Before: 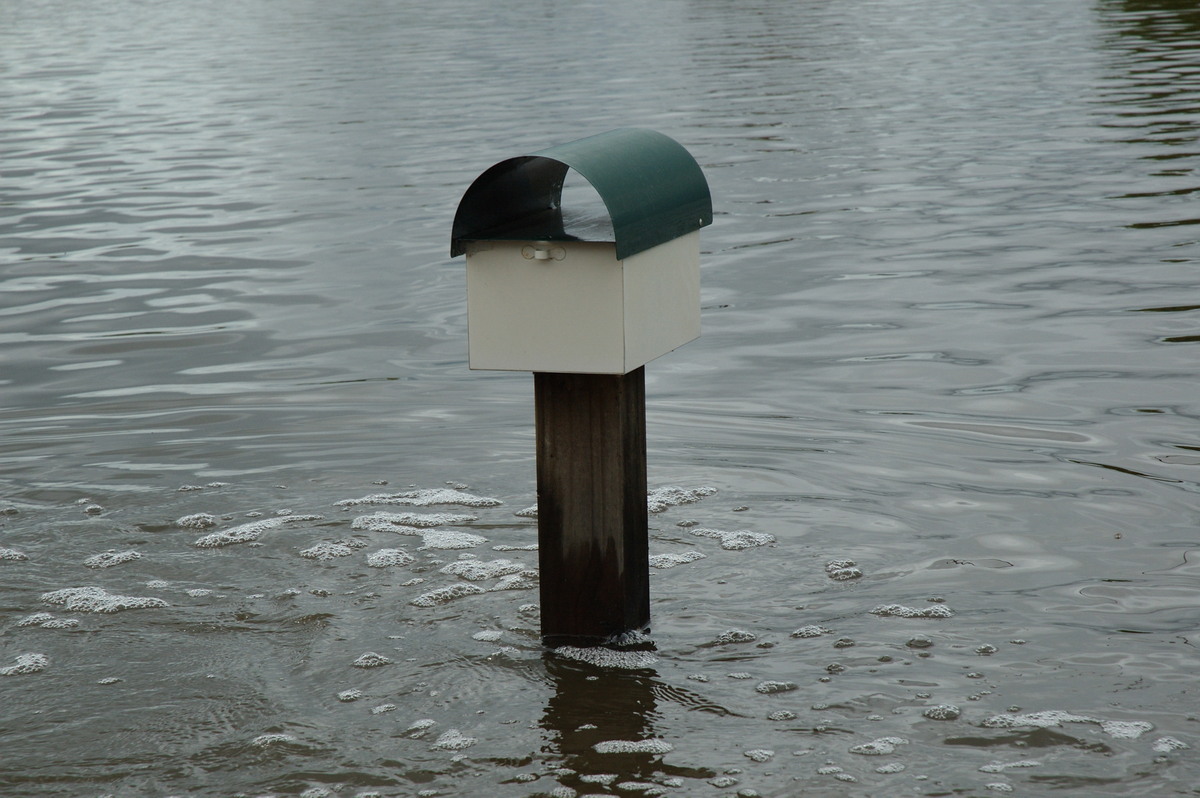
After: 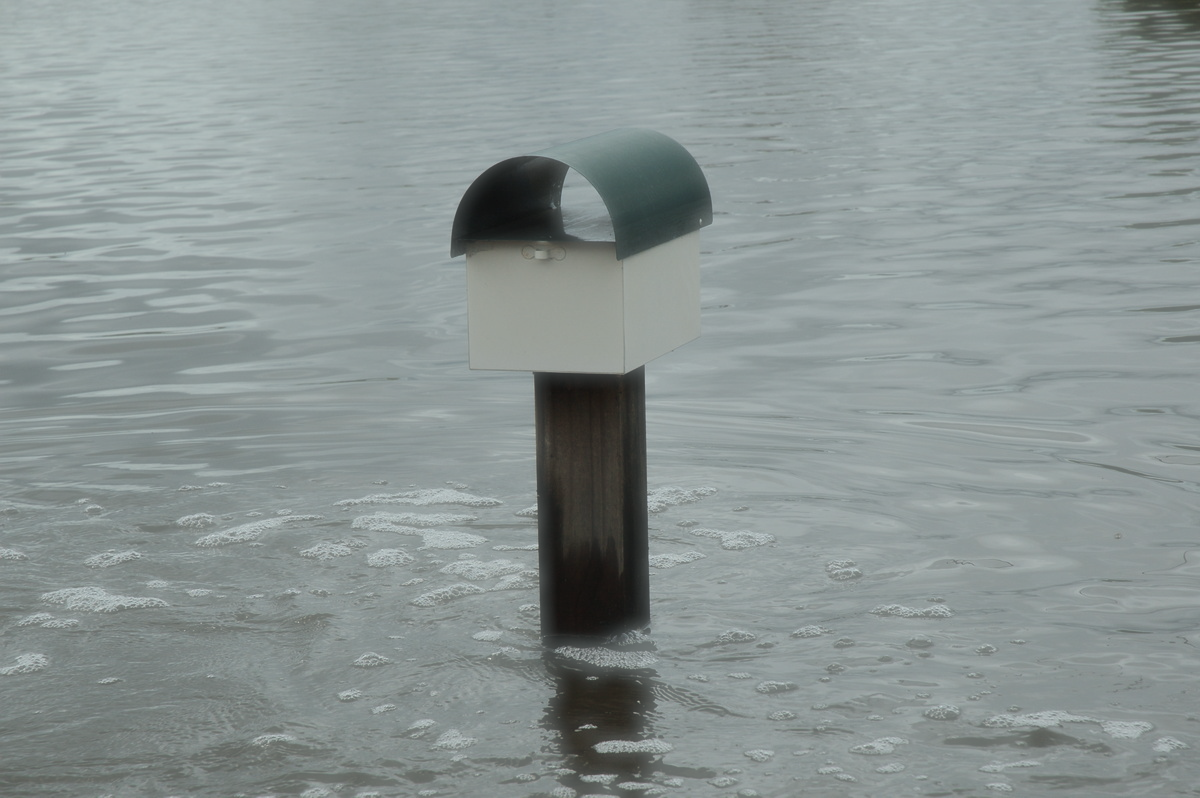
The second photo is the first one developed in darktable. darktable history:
haze removal: strength -0.888, distance 0.226, compatibility mode true, adaptive false
